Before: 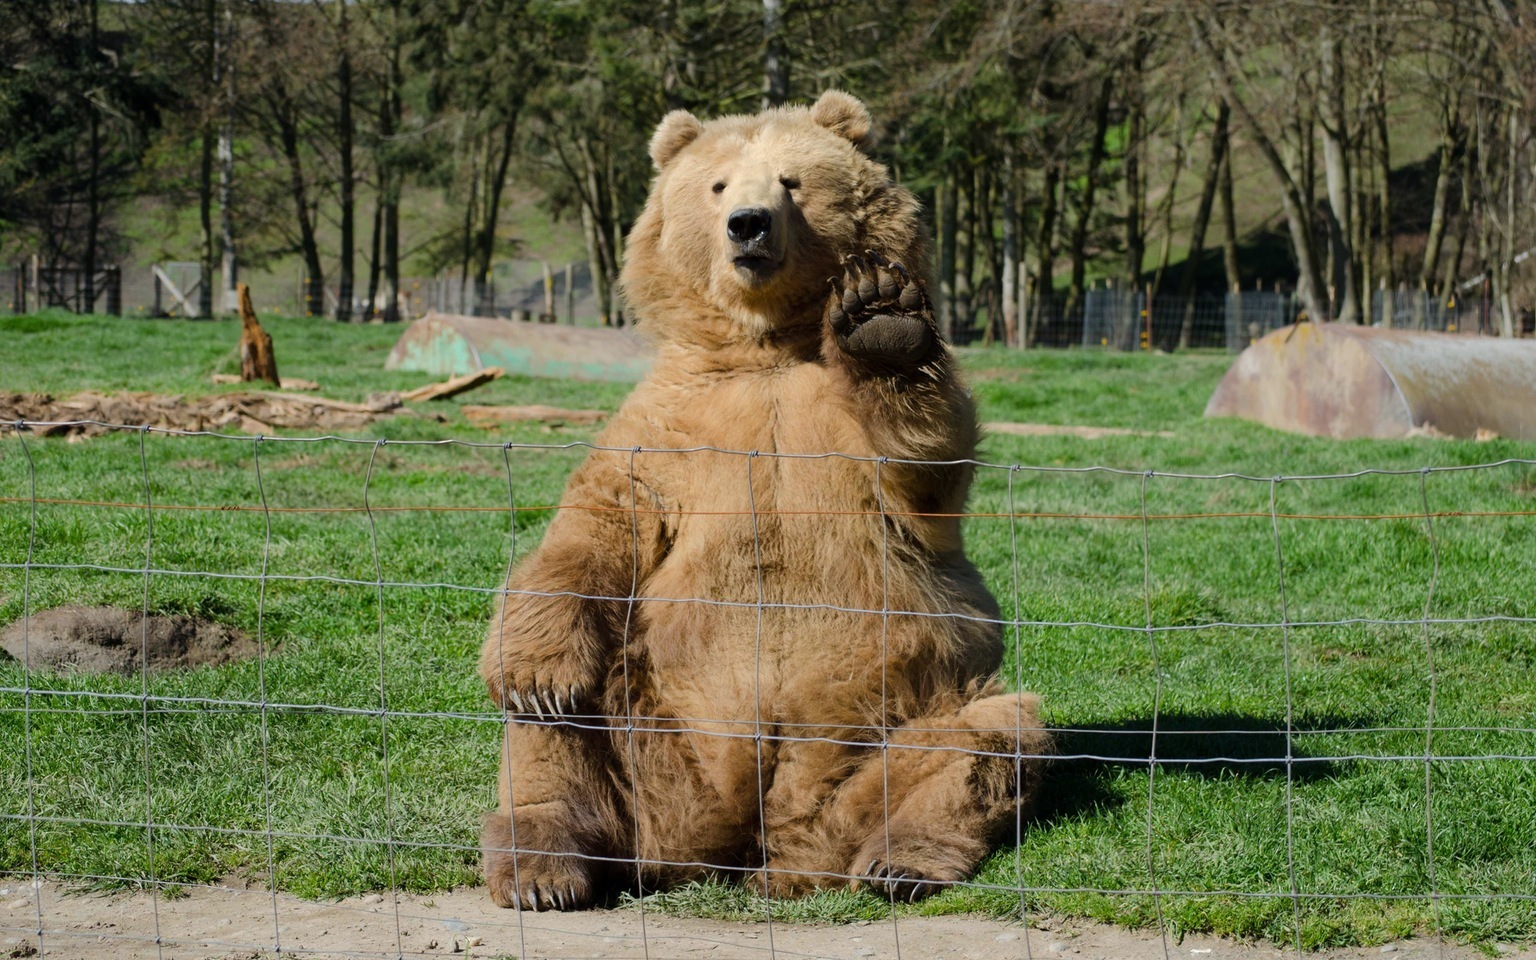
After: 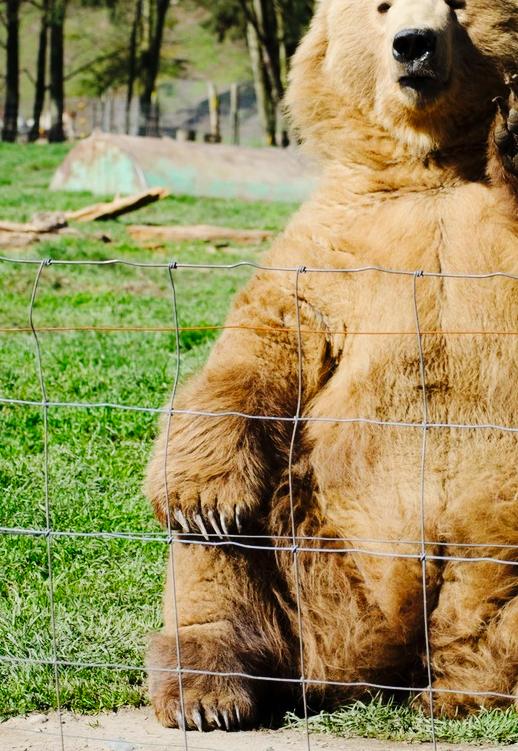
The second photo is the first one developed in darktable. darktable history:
base curve: curves: ch0 [(0, 0) (0.036, 0.025) (0.121, 0.166) (0.206, 0.329) (0.605, 0.79) (1, 1)], preserve colors none
crop and rotate: left 21.868%, top 18.767%, right 44.397%, bottom 2.98%
